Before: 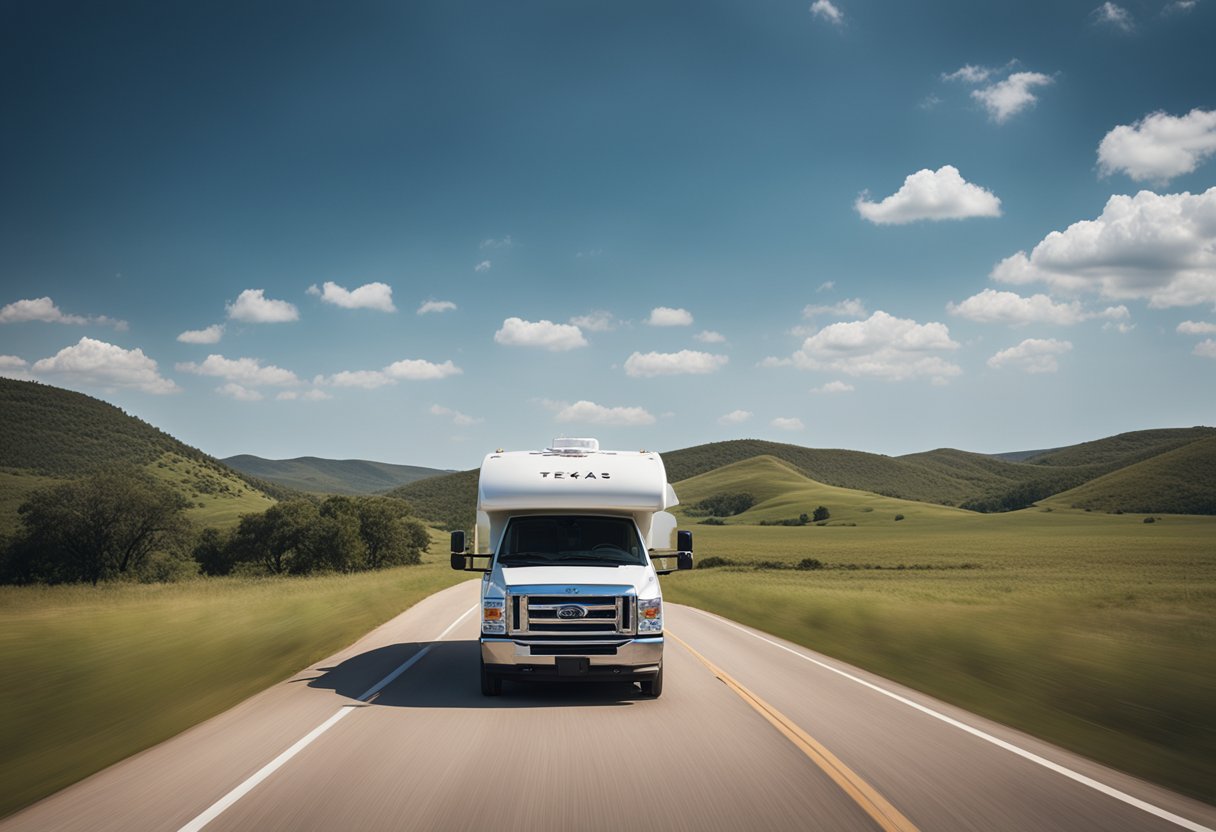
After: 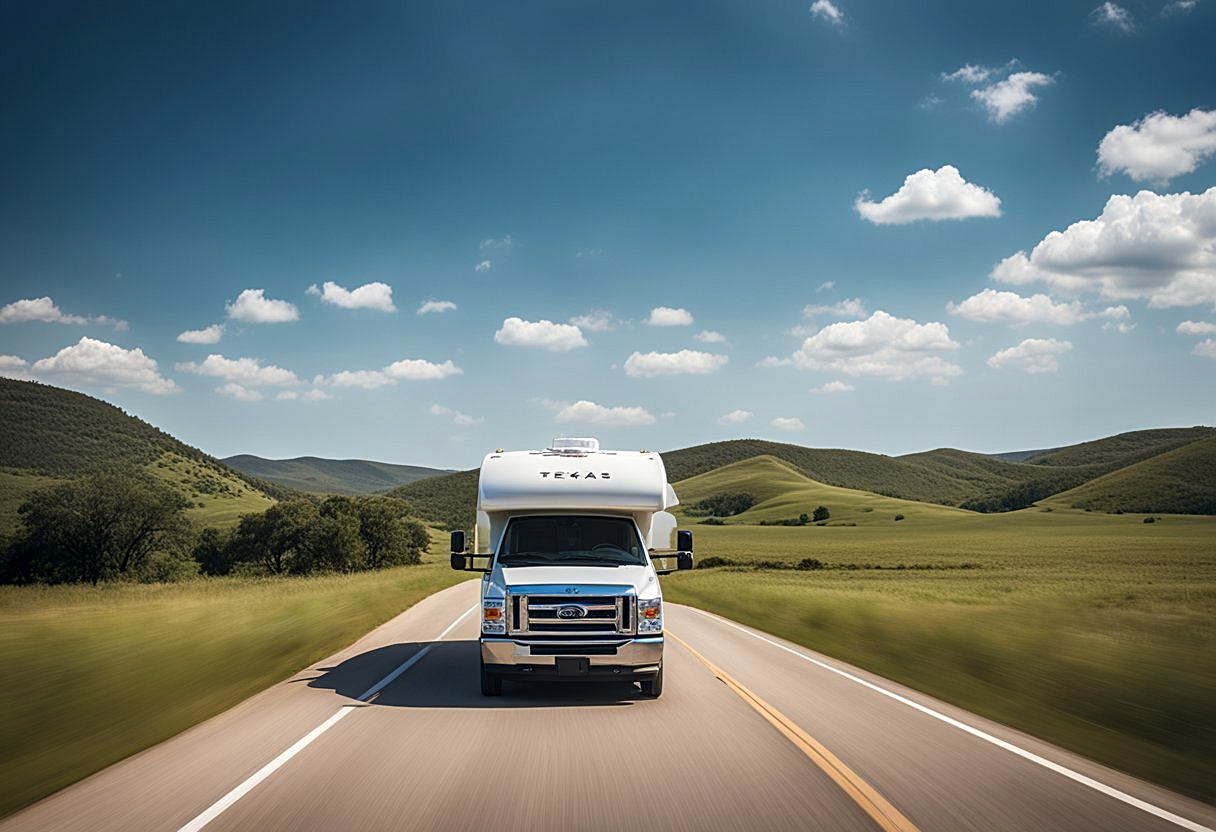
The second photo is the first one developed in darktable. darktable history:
local contrast: detail 130%
sharpen: on, module defaults
contrast brightness saturation: contrast 0.04, saturation 0.16
